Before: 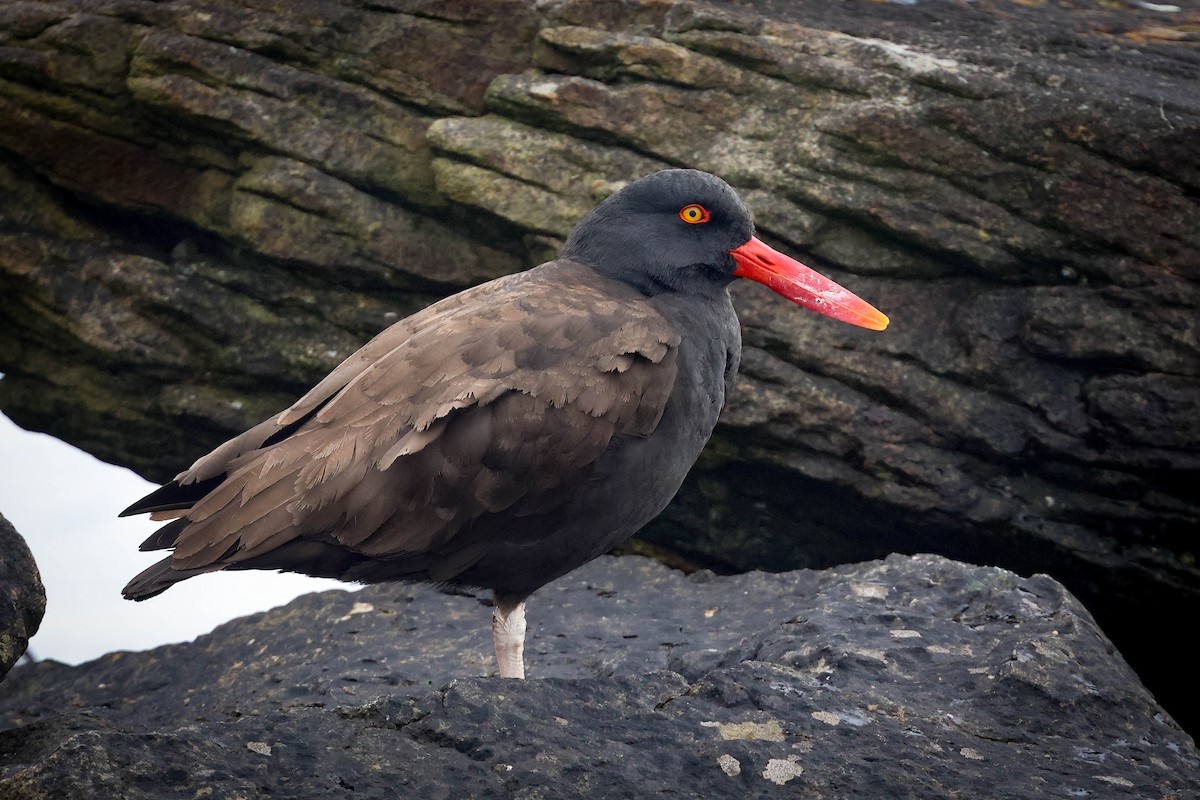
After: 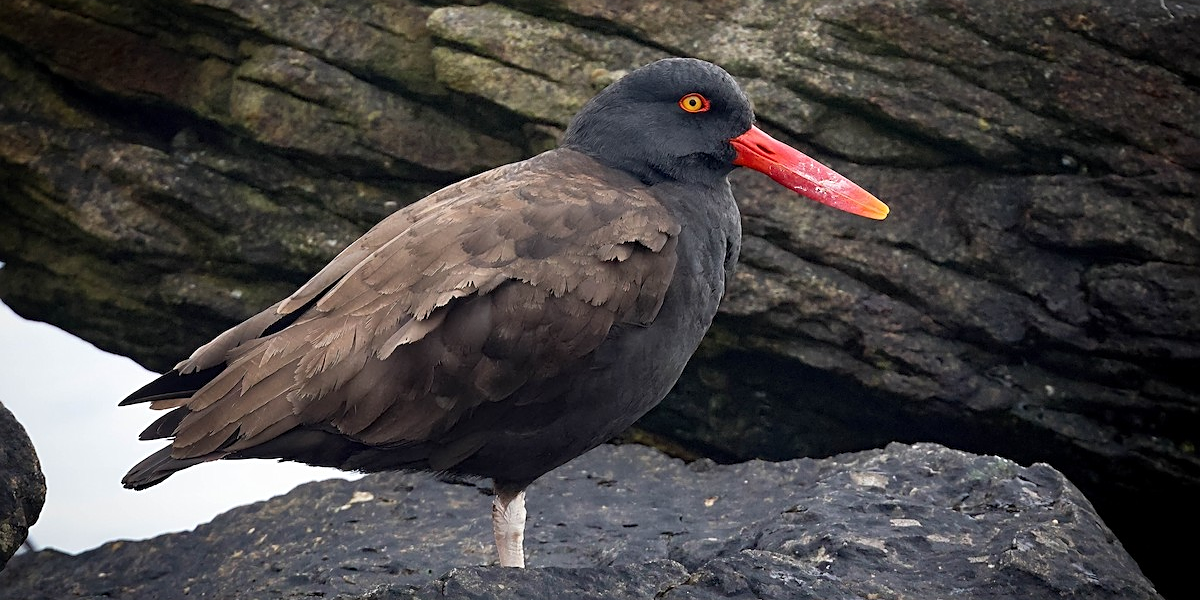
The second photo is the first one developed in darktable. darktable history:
sharpen: on, module defaults
crop: top 13.945%, bottom 11.022%
